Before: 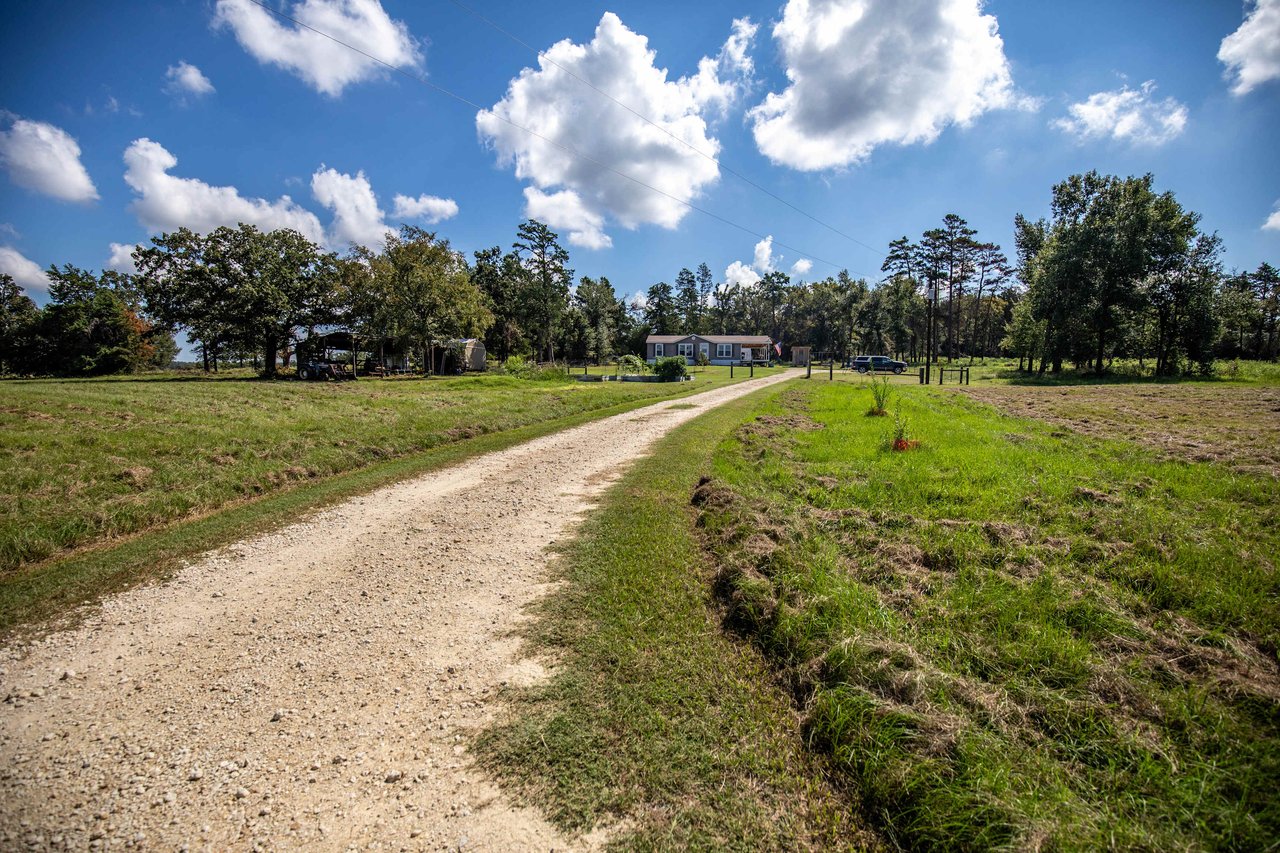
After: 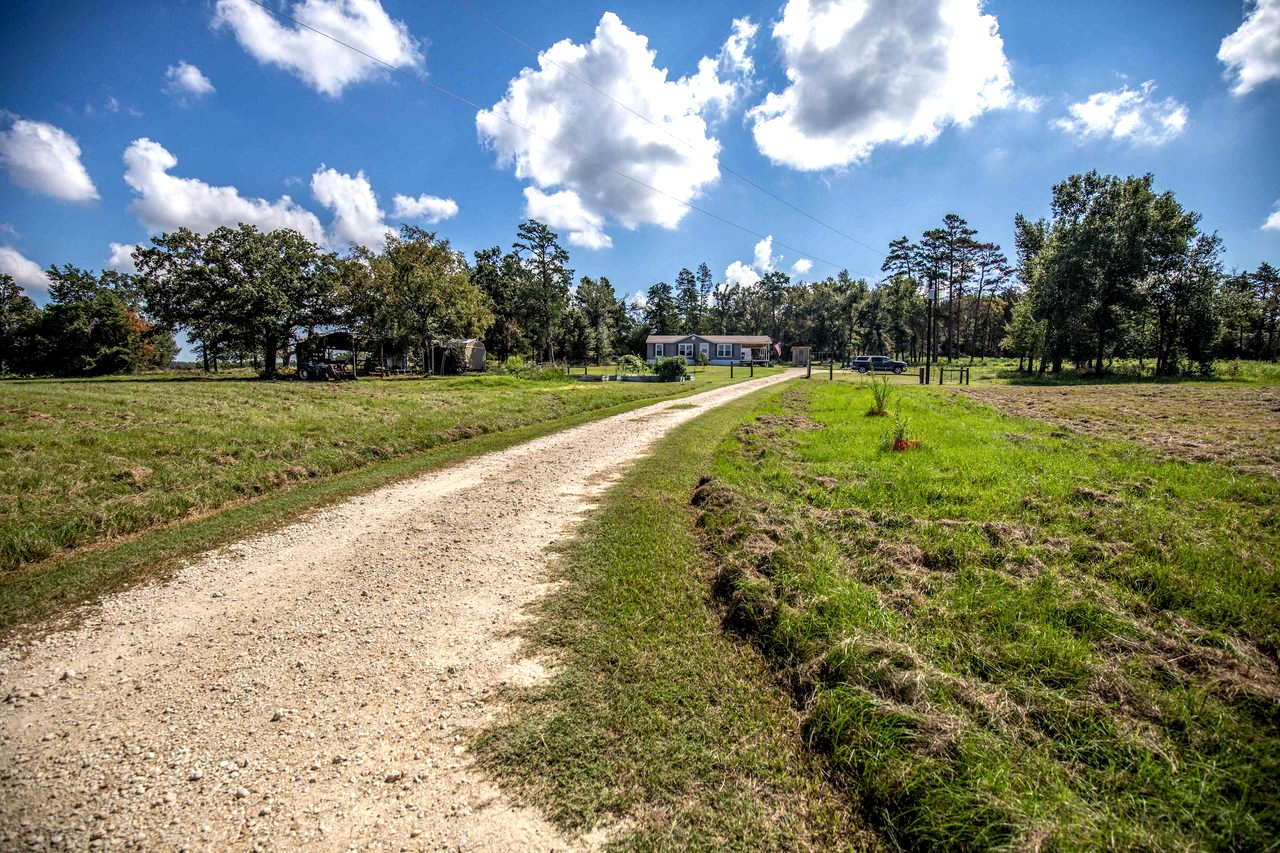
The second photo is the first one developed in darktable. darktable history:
local contrast: on, module defaults
exposure: exposure 0.2 EV, compensate highlight preservation false
